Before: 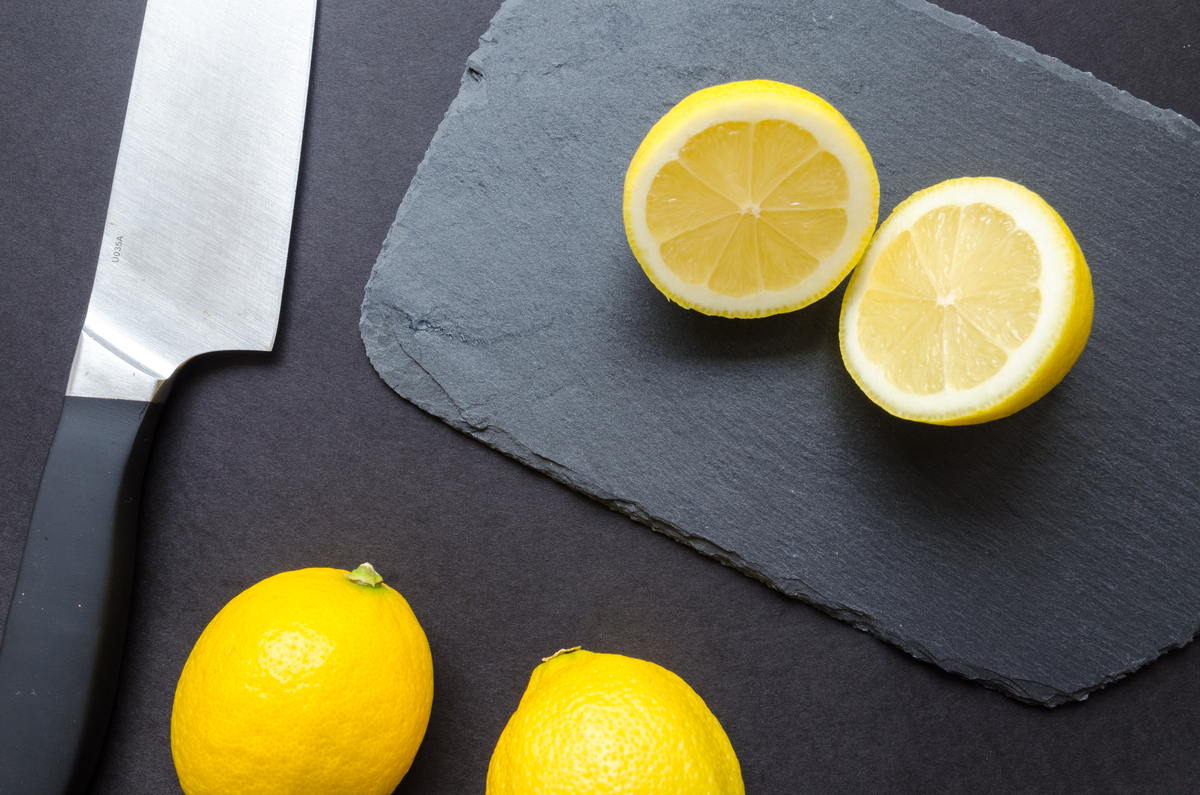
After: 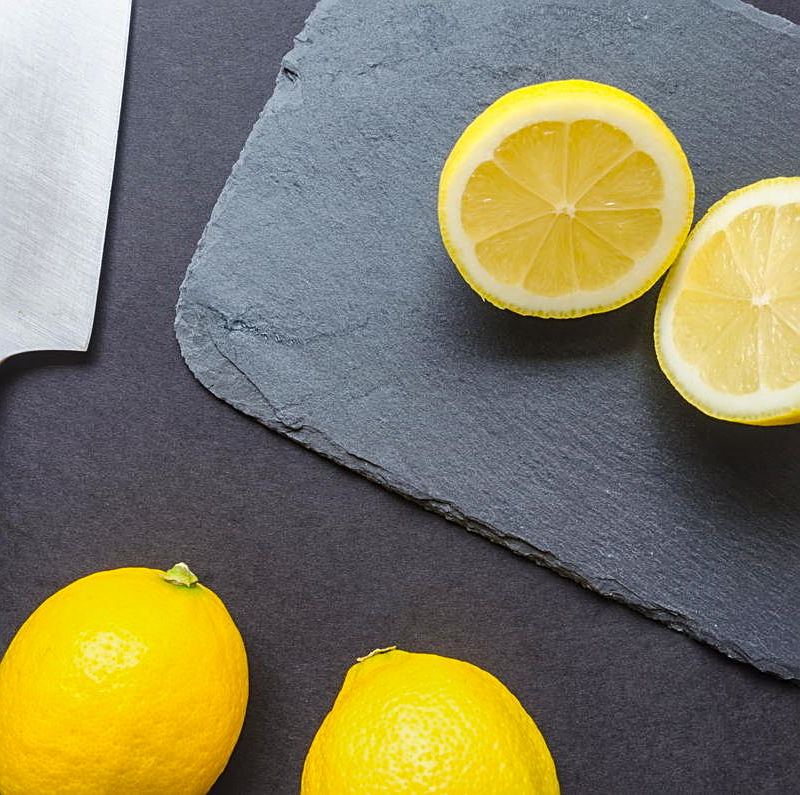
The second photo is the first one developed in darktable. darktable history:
crop and rotate: left 15.446%, right 17.836%
sharpen: on, module defaults
local contrast: detail 110%
shadows and highlights: soften with gaussian
contrast brightness saturation: contrast 0.1, brightness 0.03, saturation 0.09
